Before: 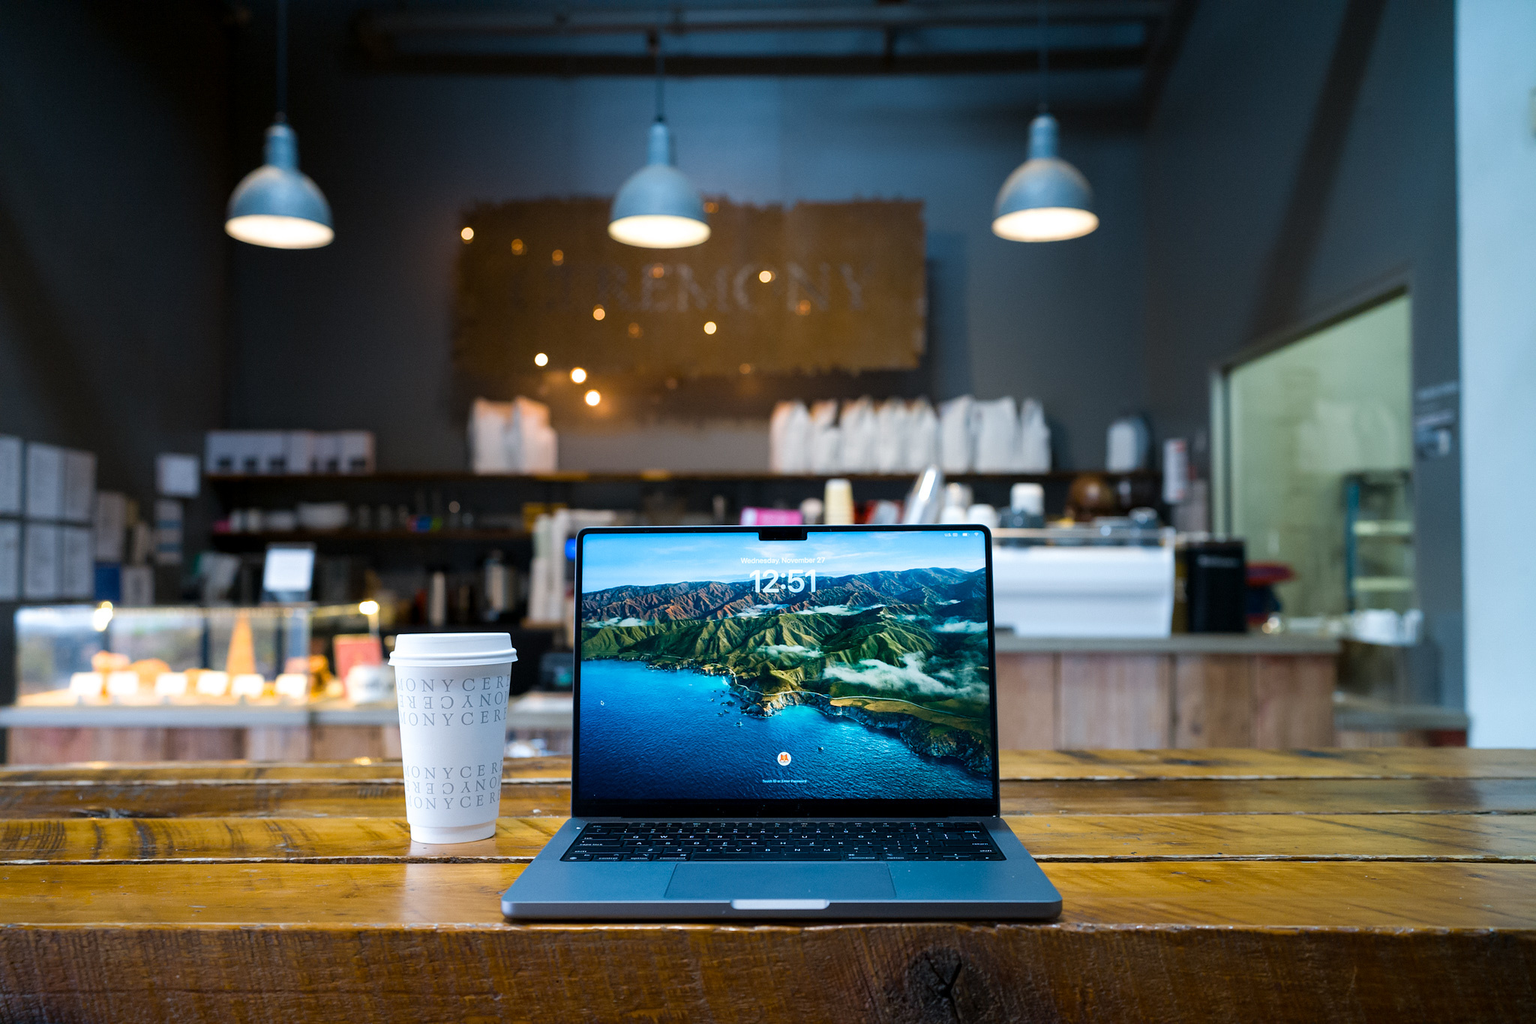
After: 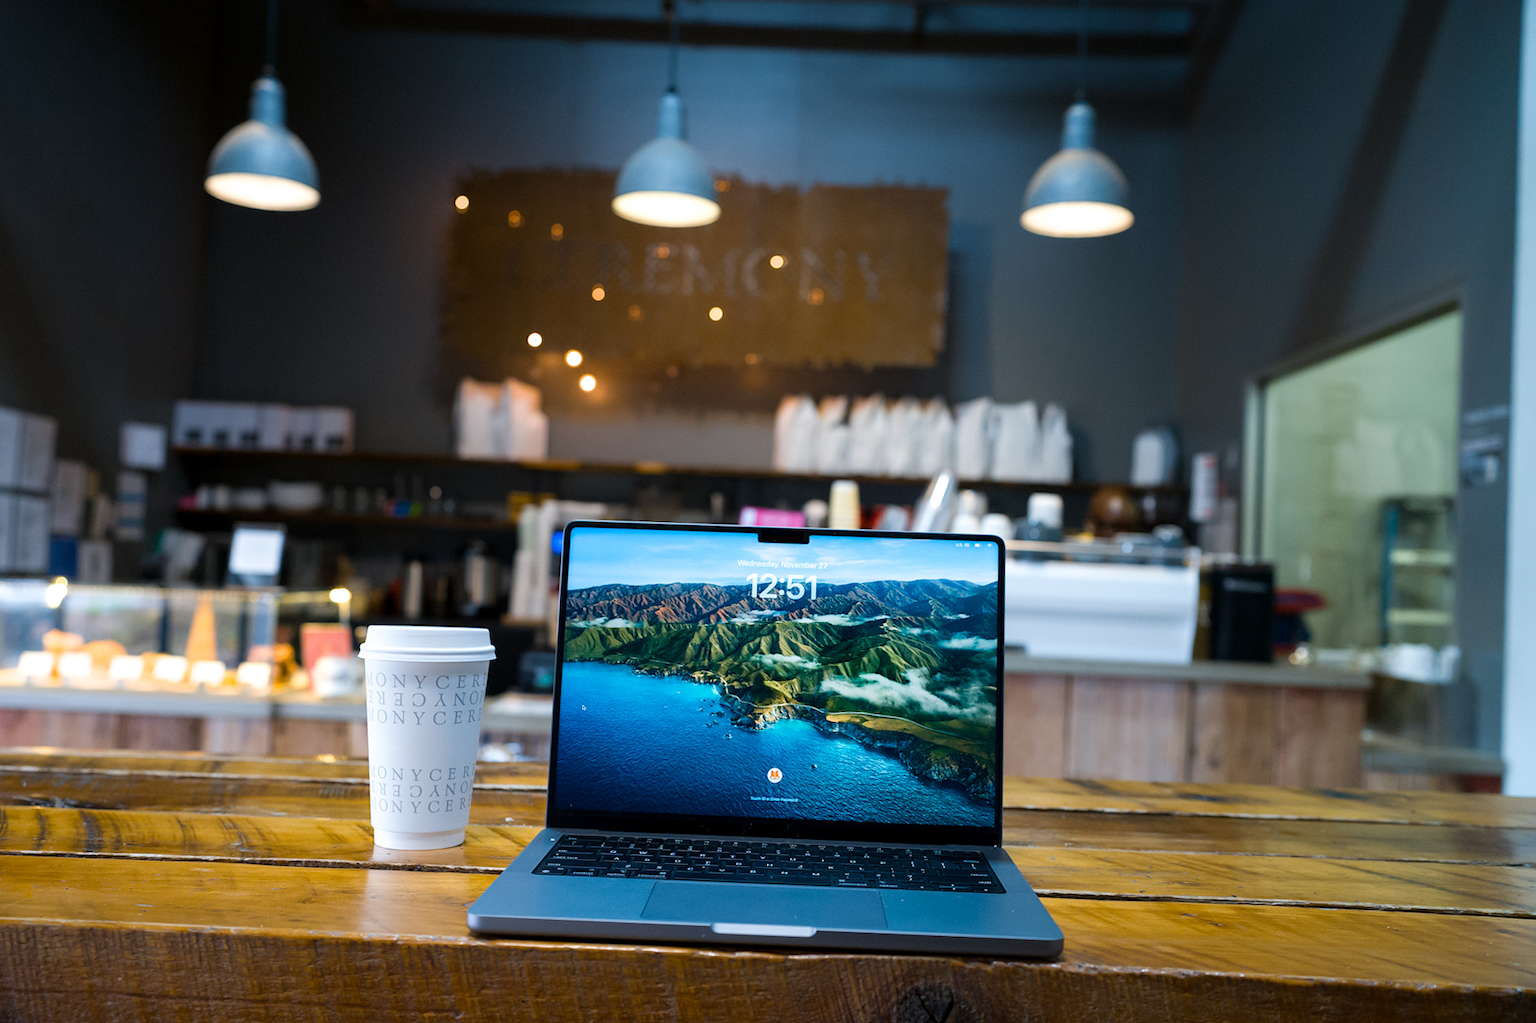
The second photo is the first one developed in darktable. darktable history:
crop and rotate: angle -2.48°
